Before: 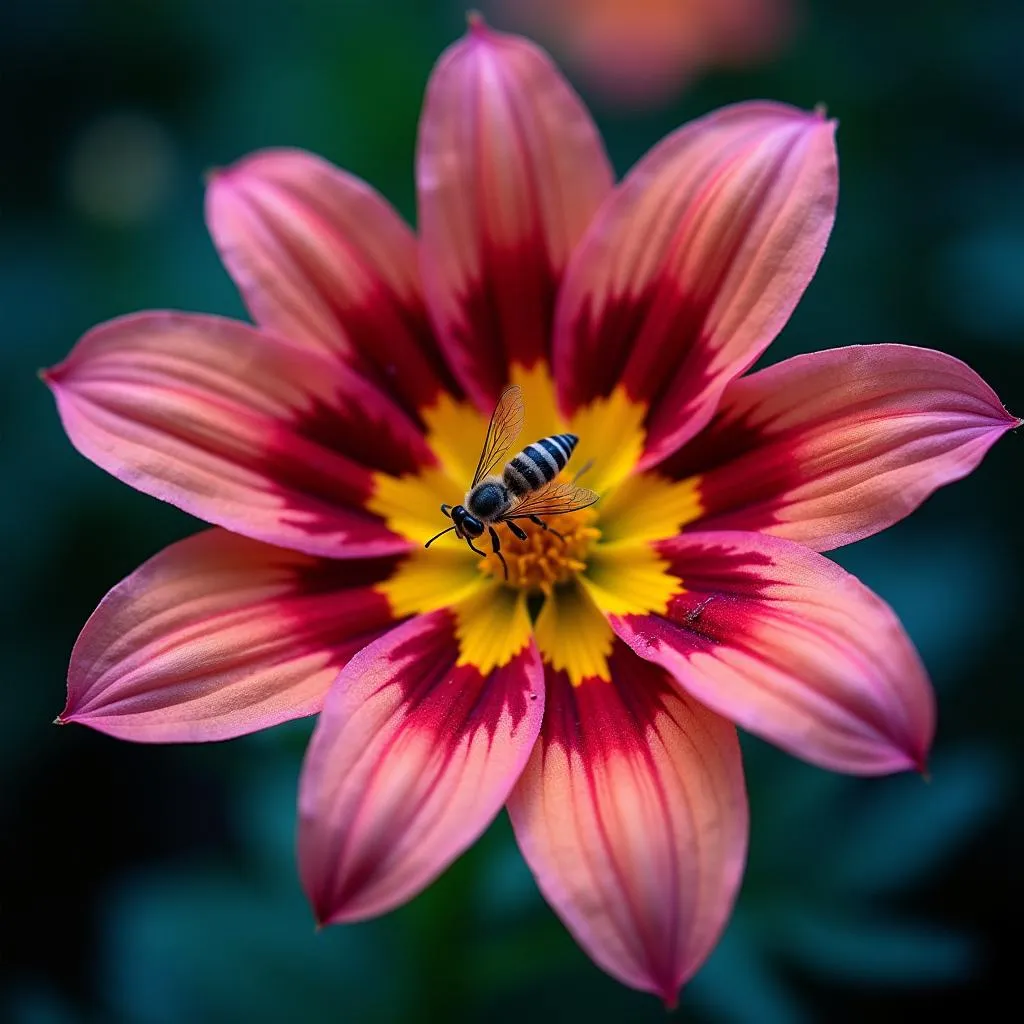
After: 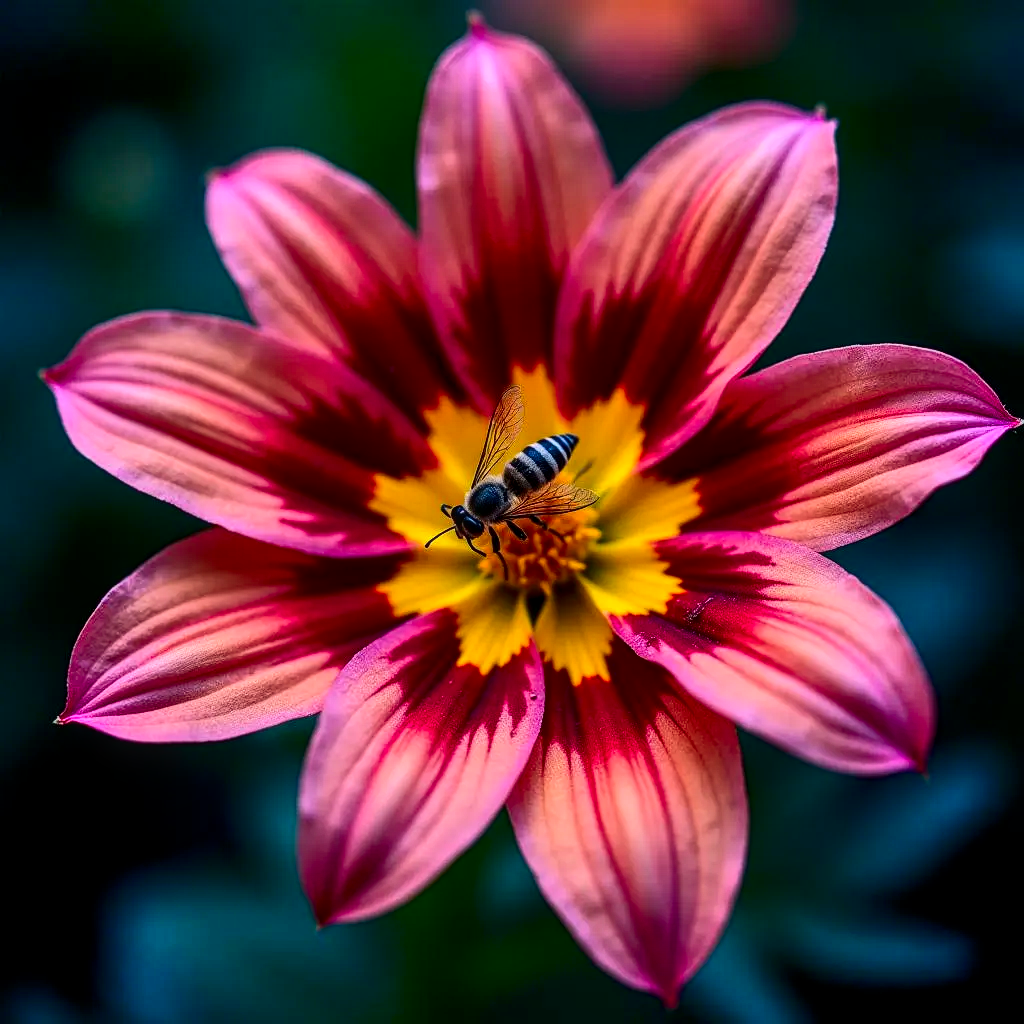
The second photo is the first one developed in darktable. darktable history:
levels: levels [0, 0.51, 1]
local contrast: on, module defaults
shadows and highlights: low approximation 0.01, soften with gaussian
contrast brightness saturation: contrast 0.19, brightness -0.11, saturation 0.21
